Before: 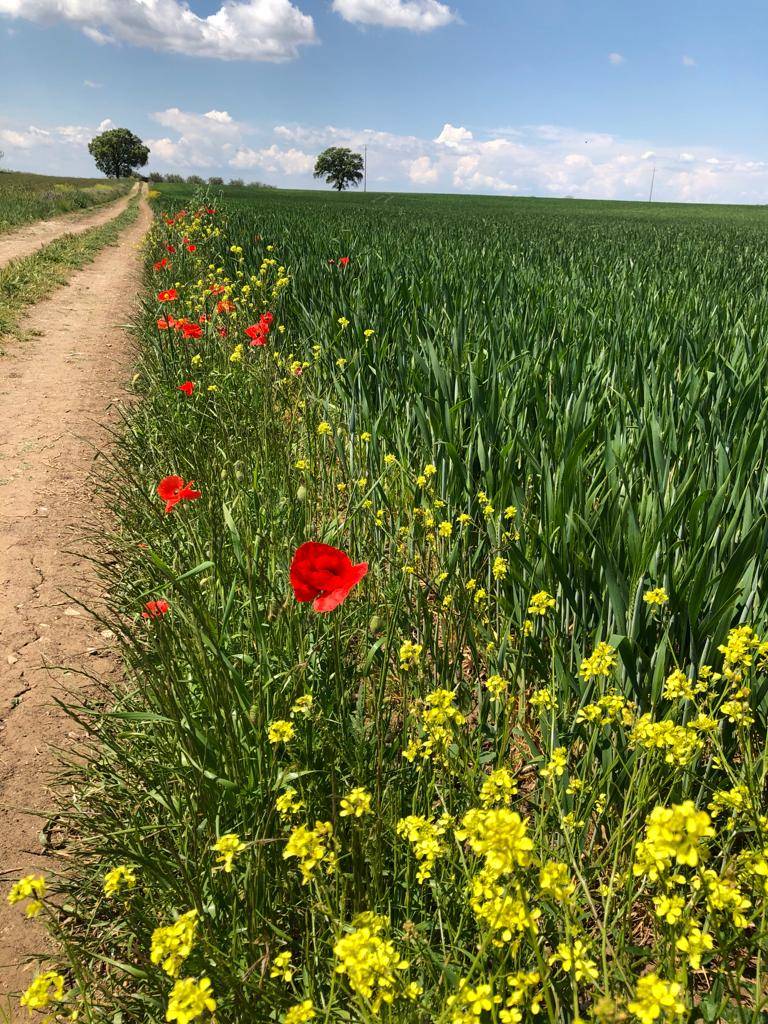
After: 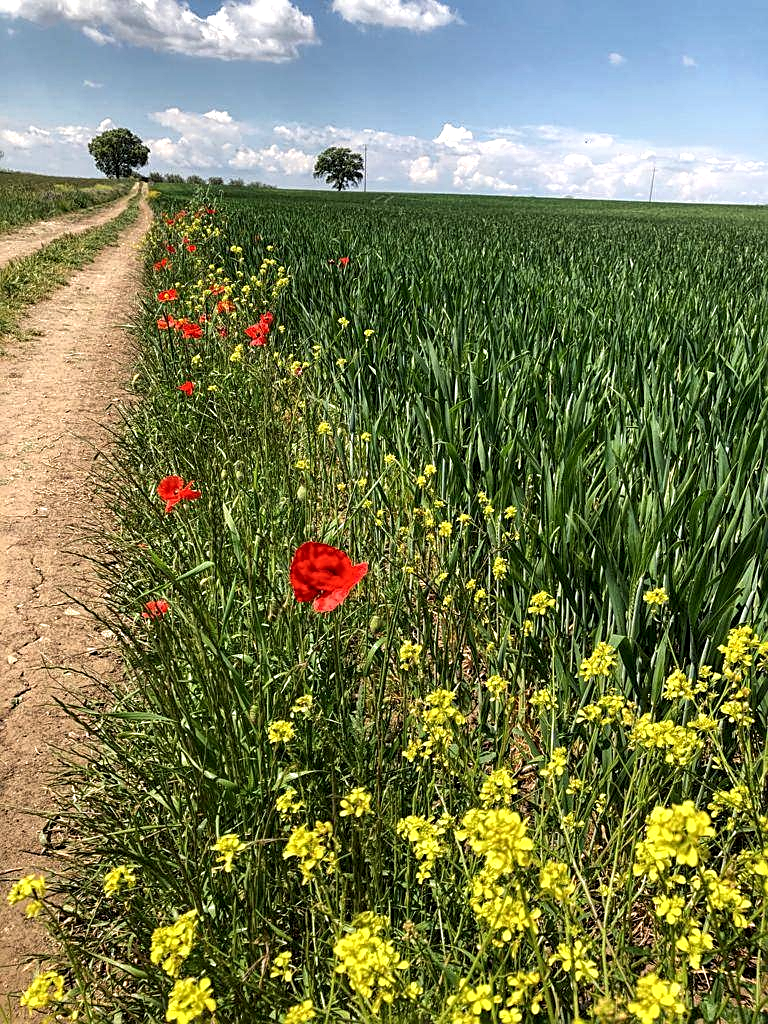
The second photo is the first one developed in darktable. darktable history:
local contrast: highlights 107%, shadows 98%, detail 201%, midtone range 0.2
sharpen: on, module defaults
